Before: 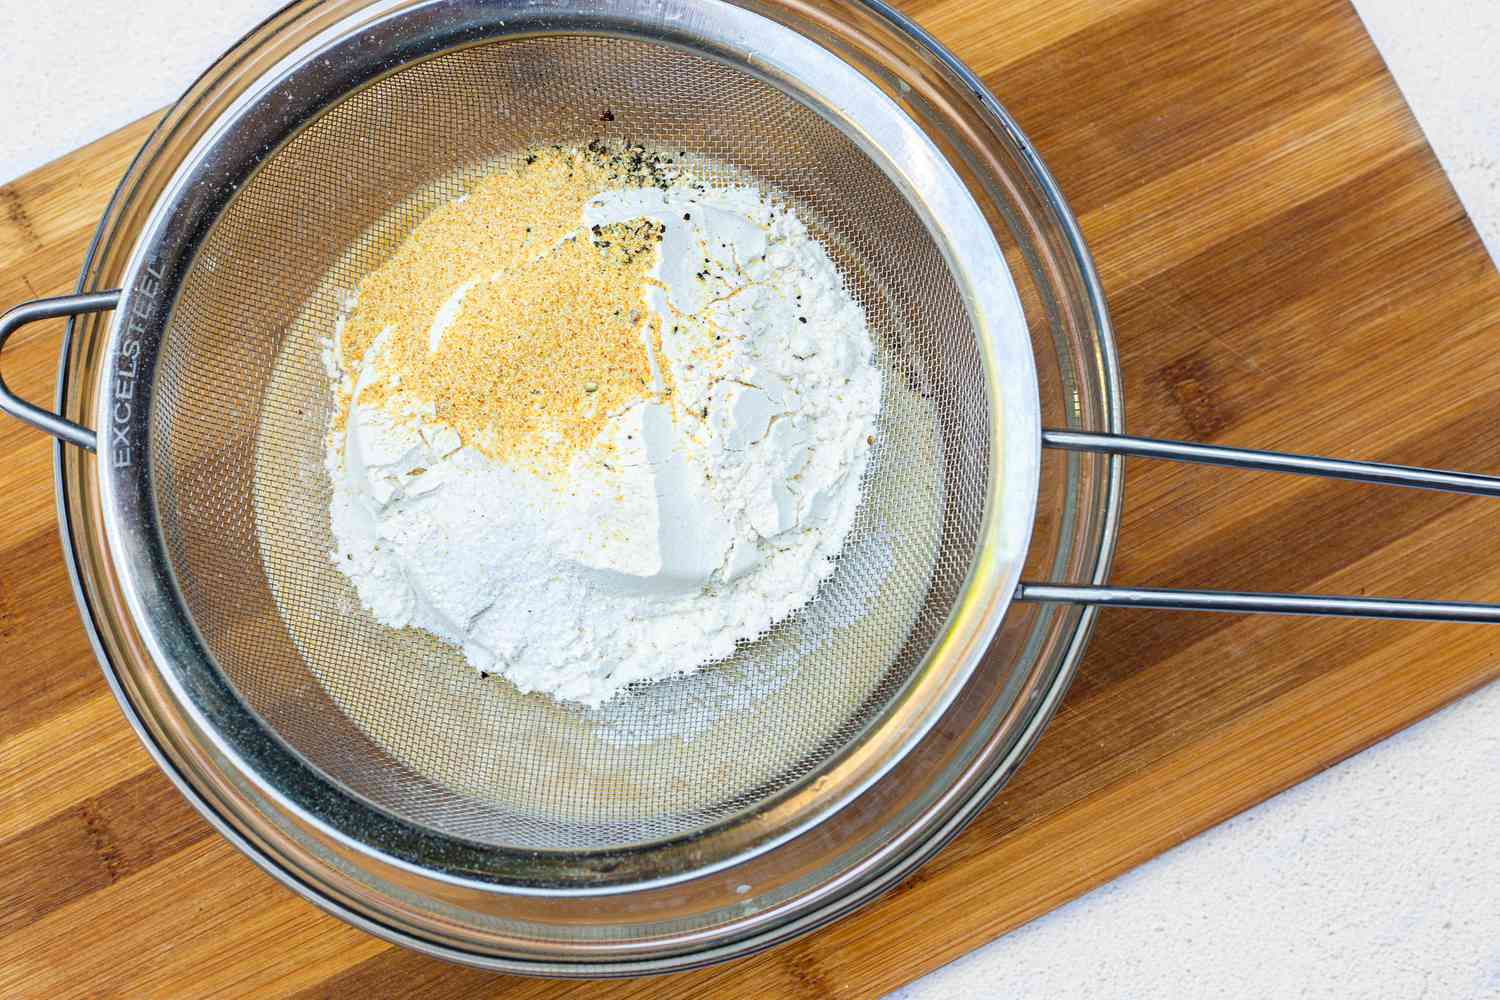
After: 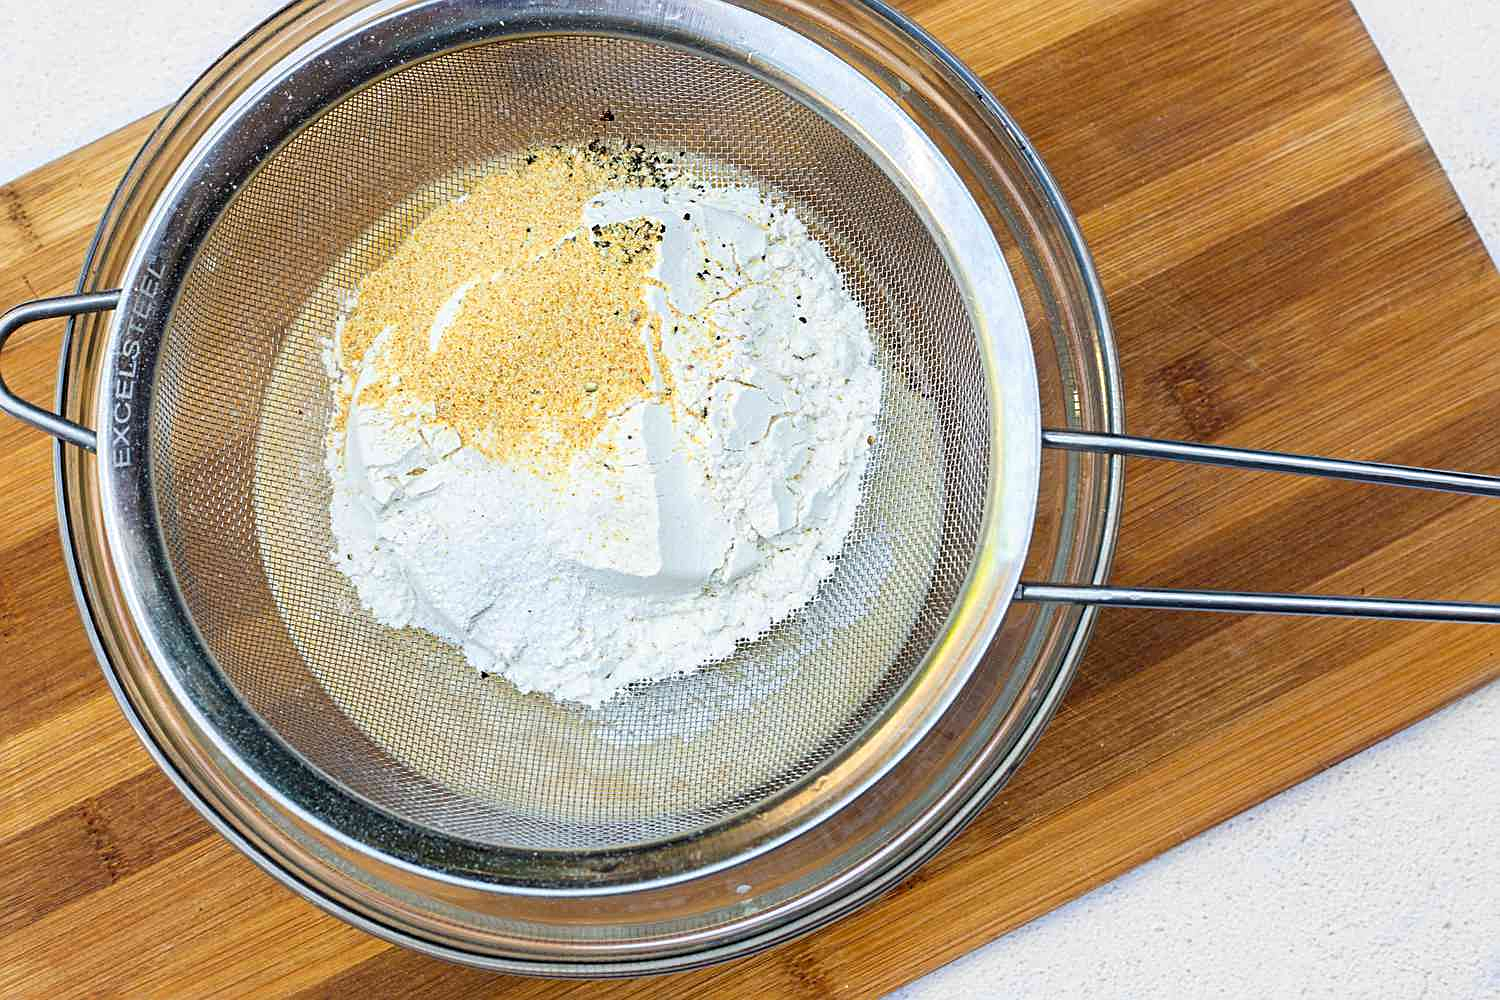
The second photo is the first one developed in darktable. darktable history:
sharpen: on, module defaults
base curve: curves: ch0 [(0, 0) (0.297, 0.298) (1, 1)], preserve colors none
